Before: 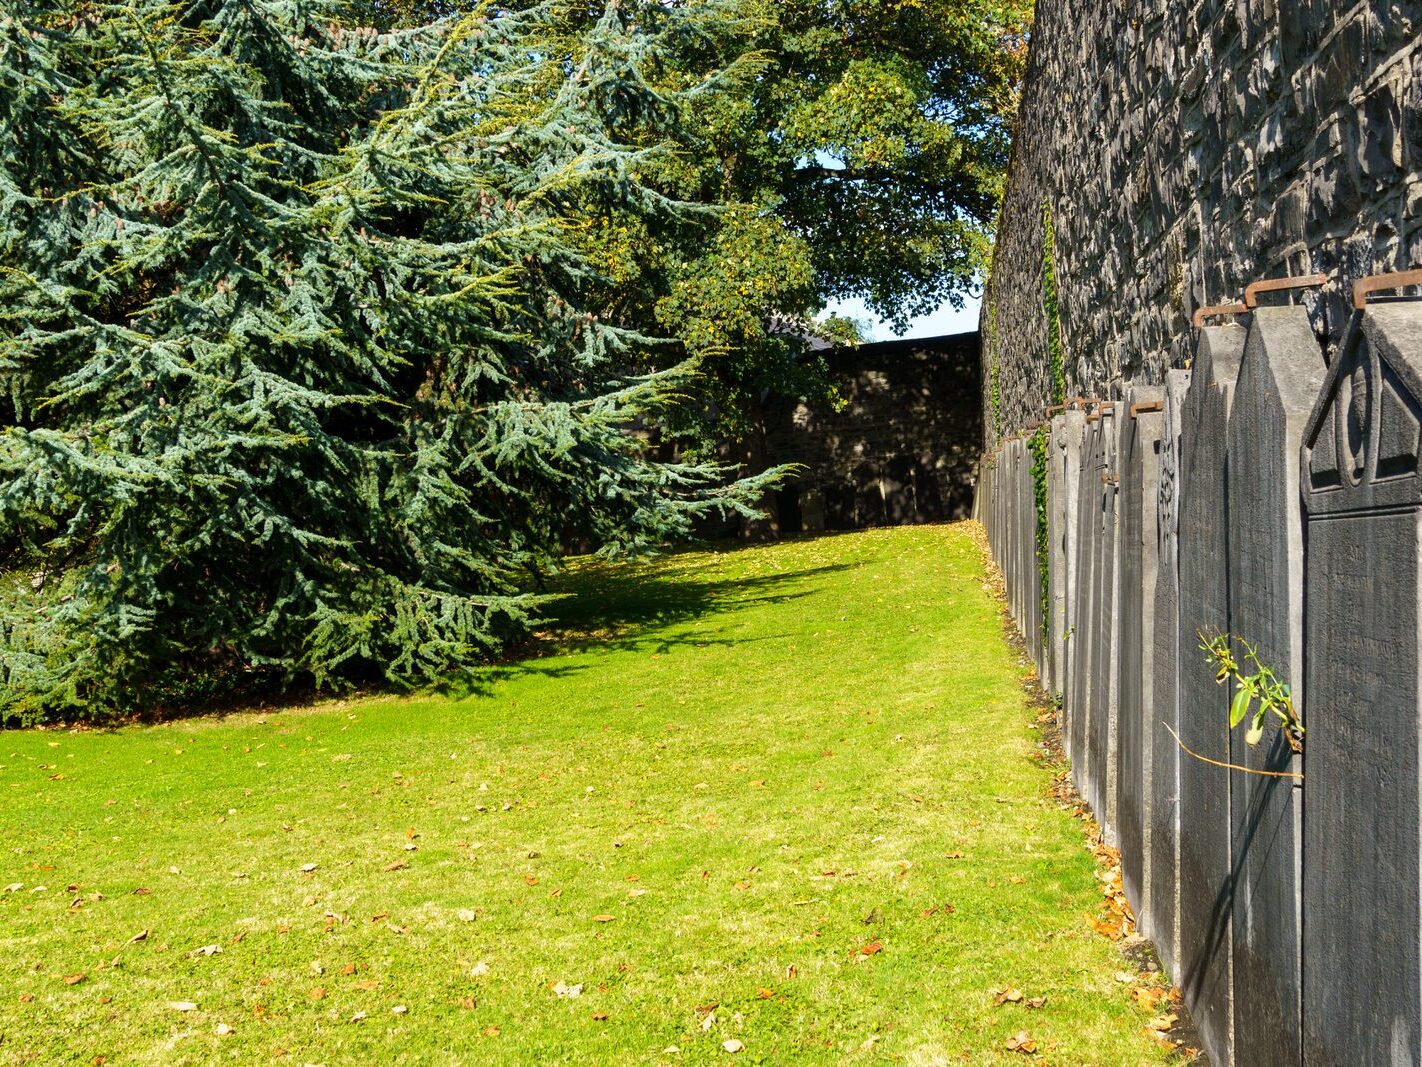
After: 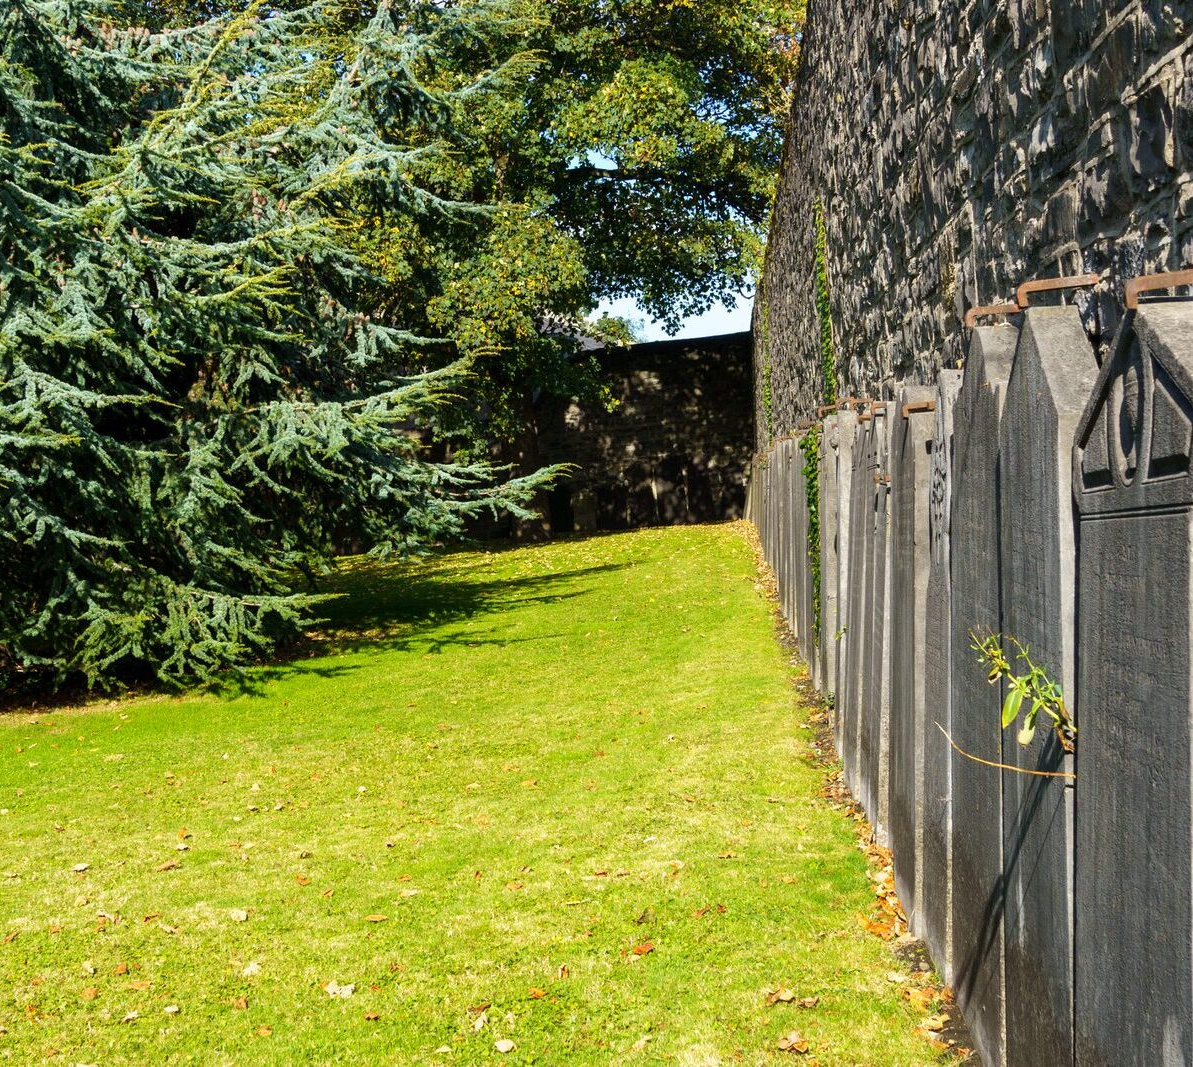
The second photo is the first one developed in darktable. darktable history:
crop: left 16.035%
